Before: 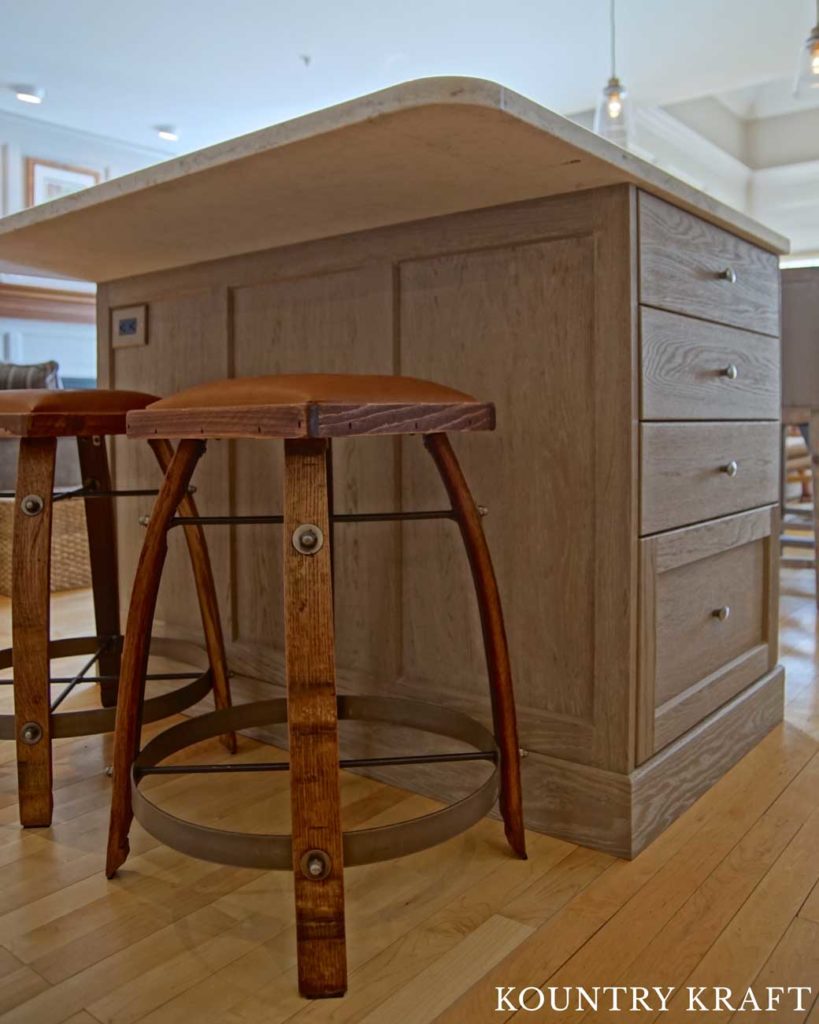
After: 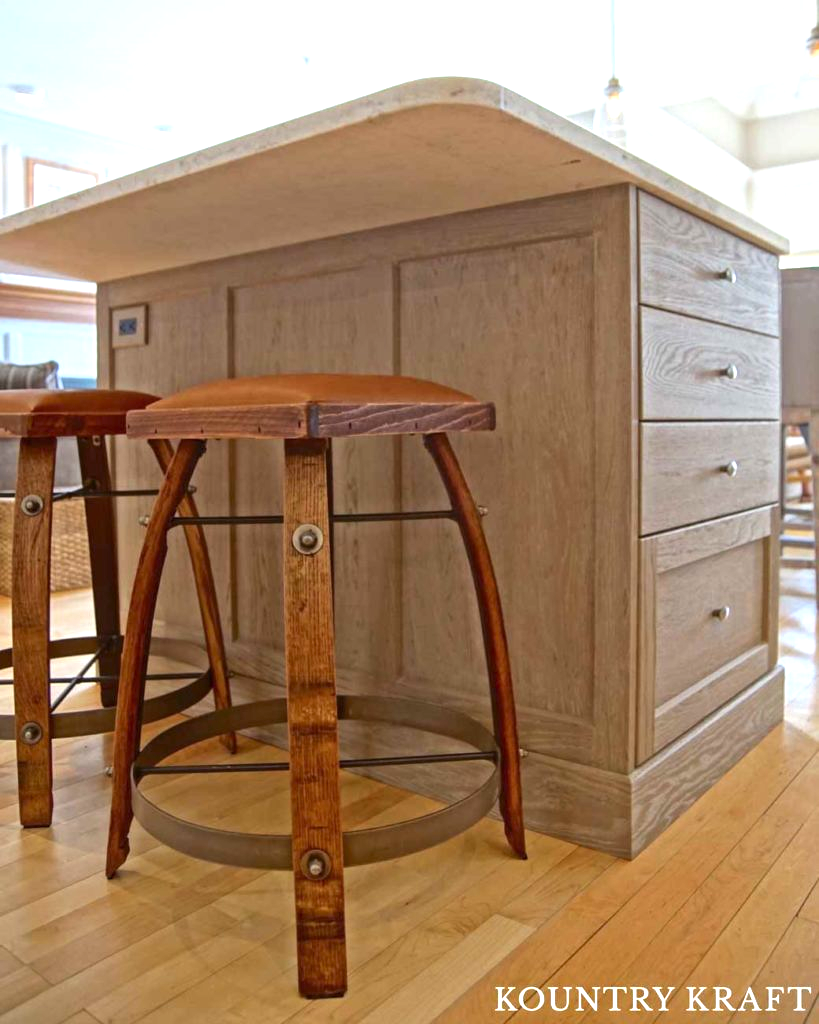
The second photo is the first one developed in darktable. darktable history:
exposure: exposure 1.094 EV, compensate exposure bias true, compensate highlight preservation false
